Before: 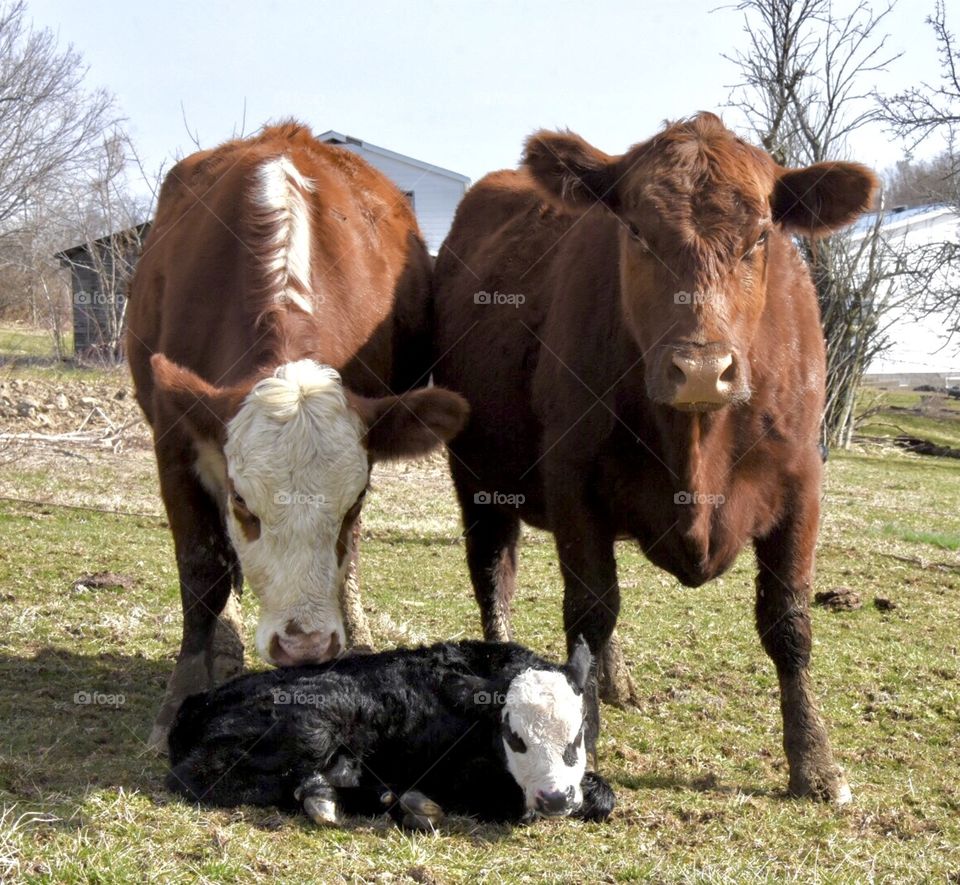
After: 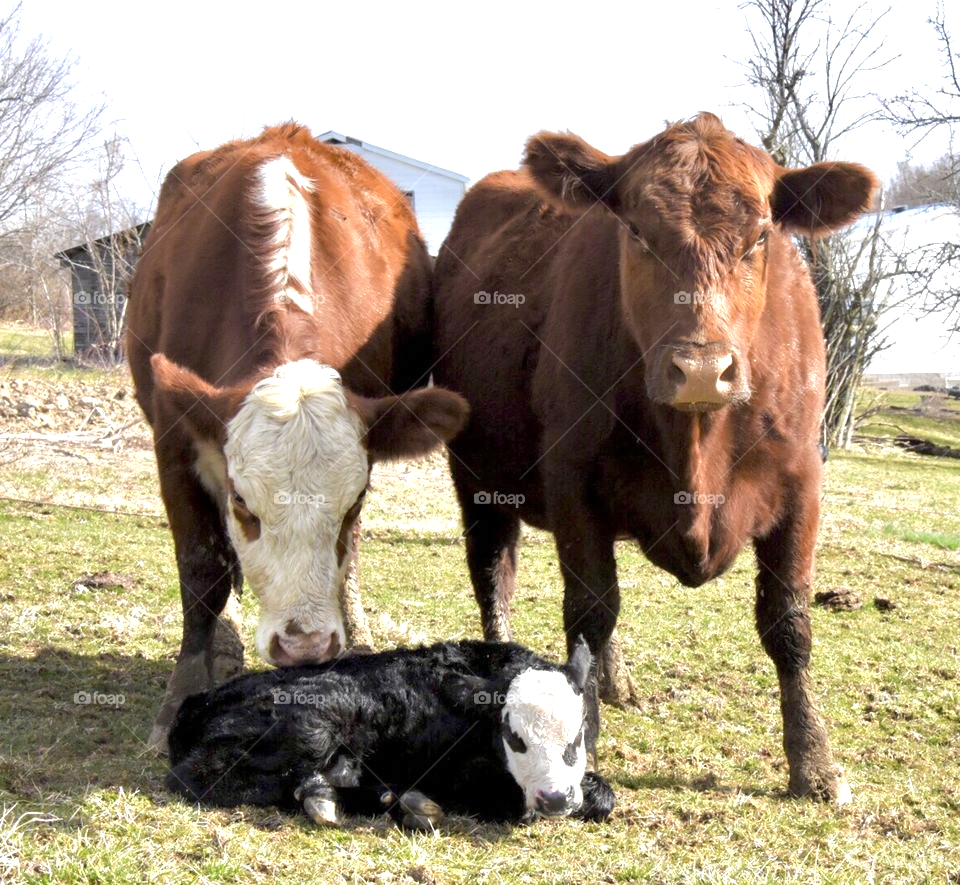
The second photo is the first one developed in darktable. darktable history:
exposure: exposure 0.716 EV, compensate exposure bias true, compensate highlight preservation false
